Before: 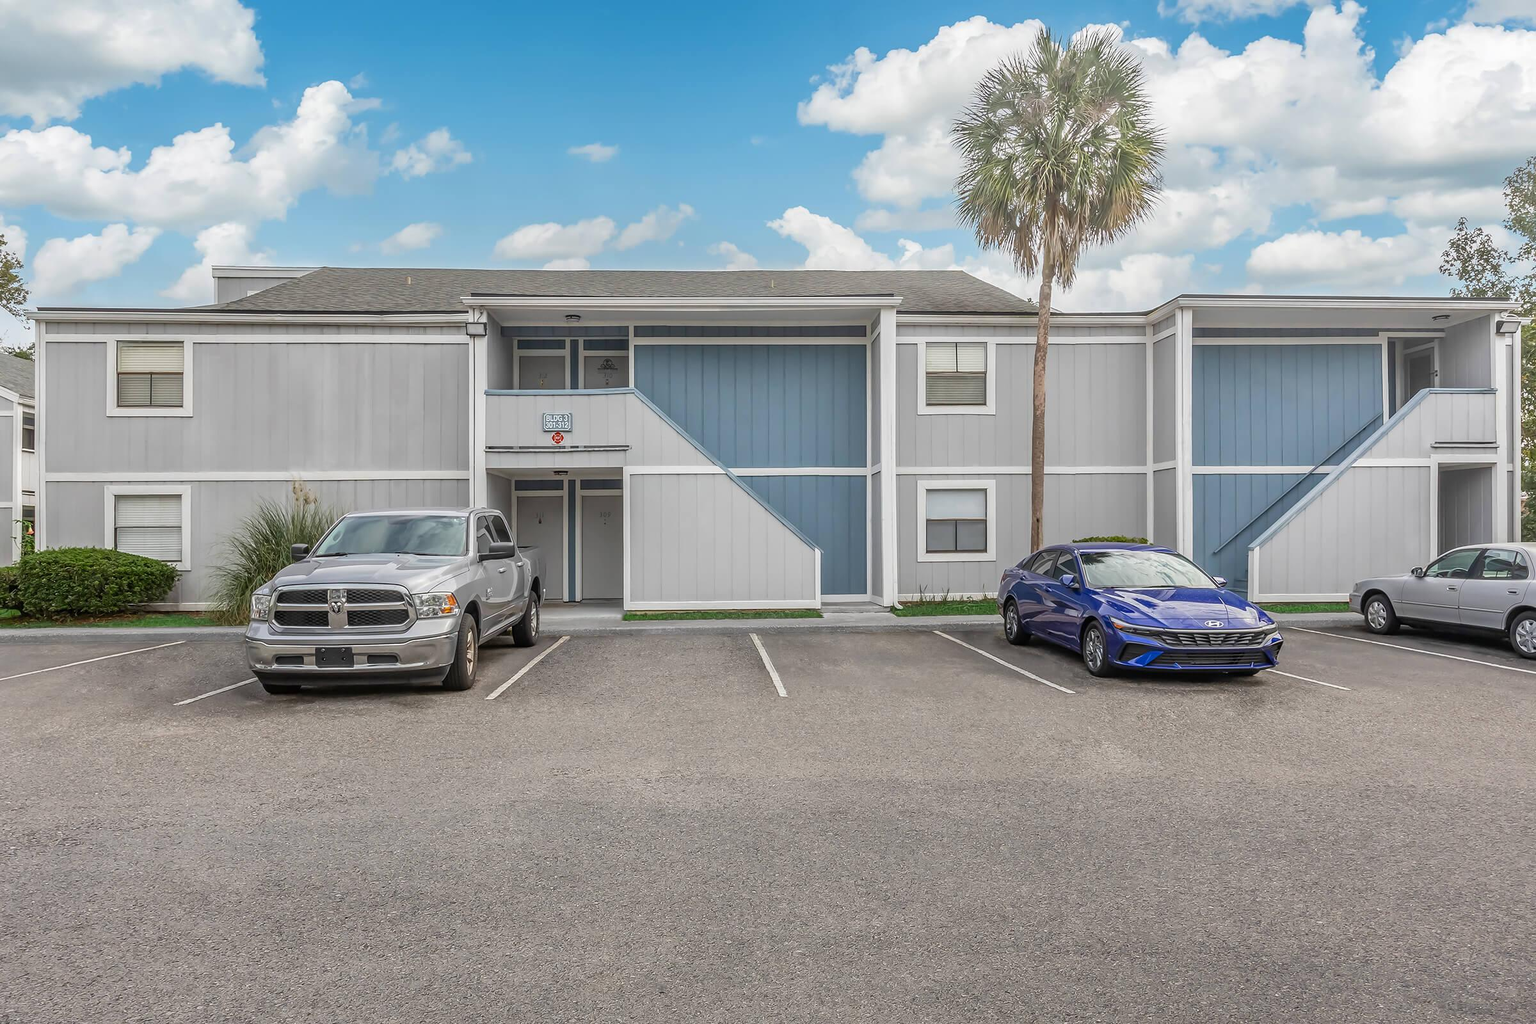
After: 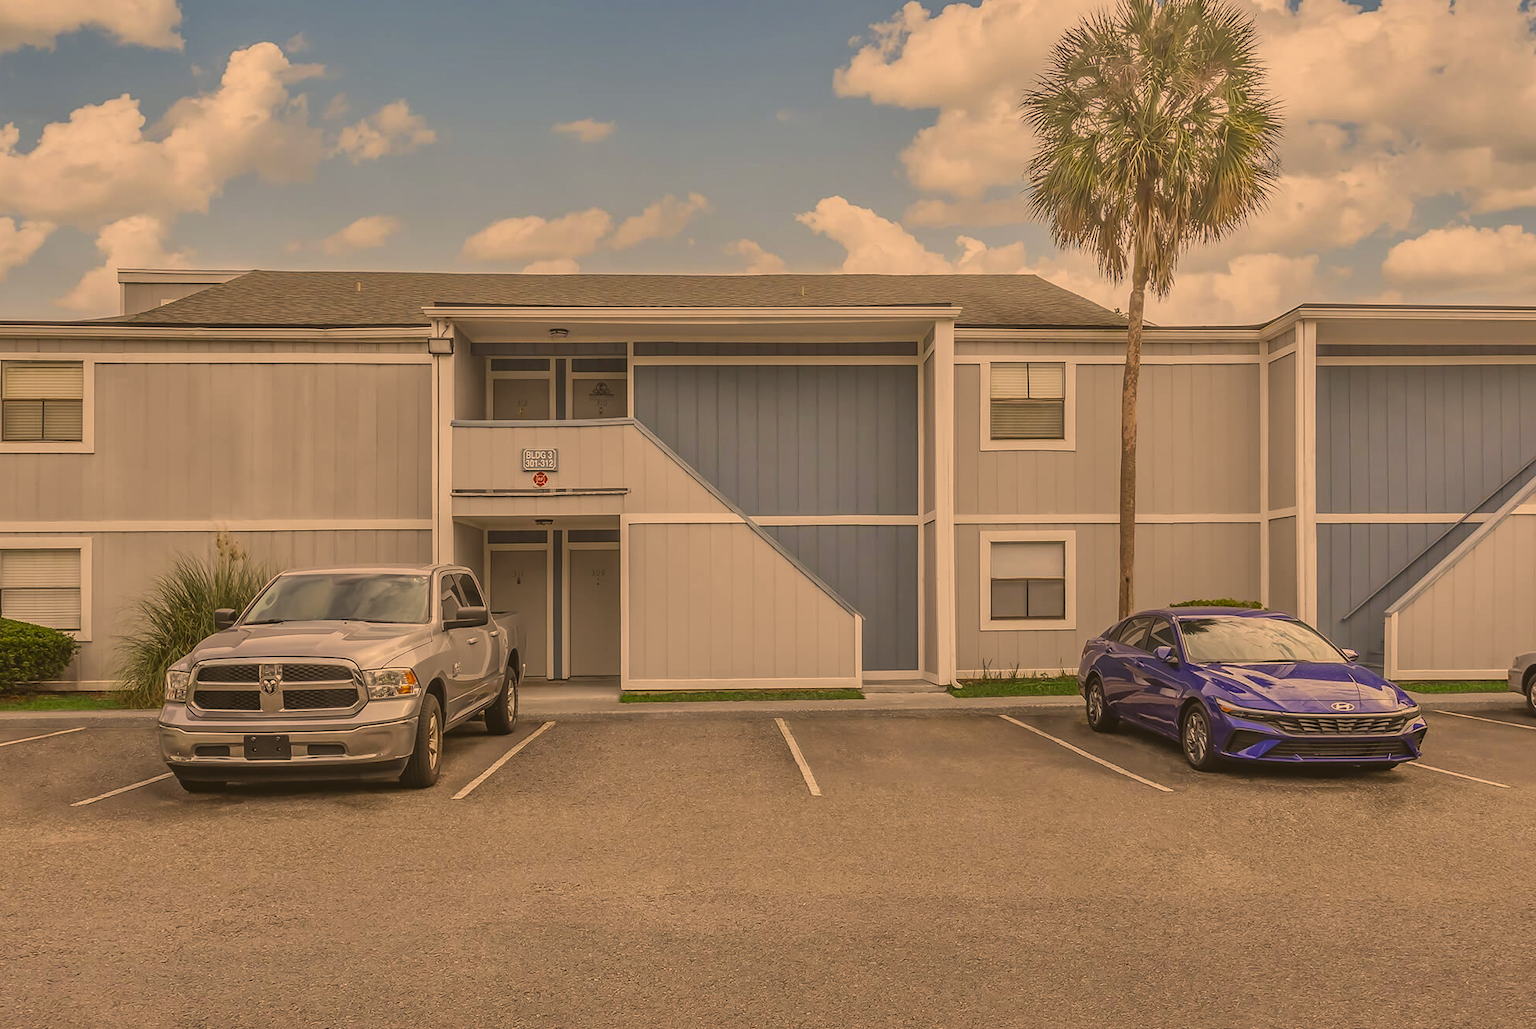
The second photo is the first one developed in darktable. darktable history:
crop and rotate: left 7.58%, top 4.559%, right 10.605%, bottom 13.14%
shadows and highlights: shadows 60.27, highlights color adjustment 0.62%, soften with gaussian
exposure: black level correction -0.015, exposure -0.529 EV, compensate exposure bias true, compensate highlight preservation false
color correction: highlights a* 18.38, highlights b* 35.99, shadows a* 1.53, shadows b* 6.1, saturation 1.01
